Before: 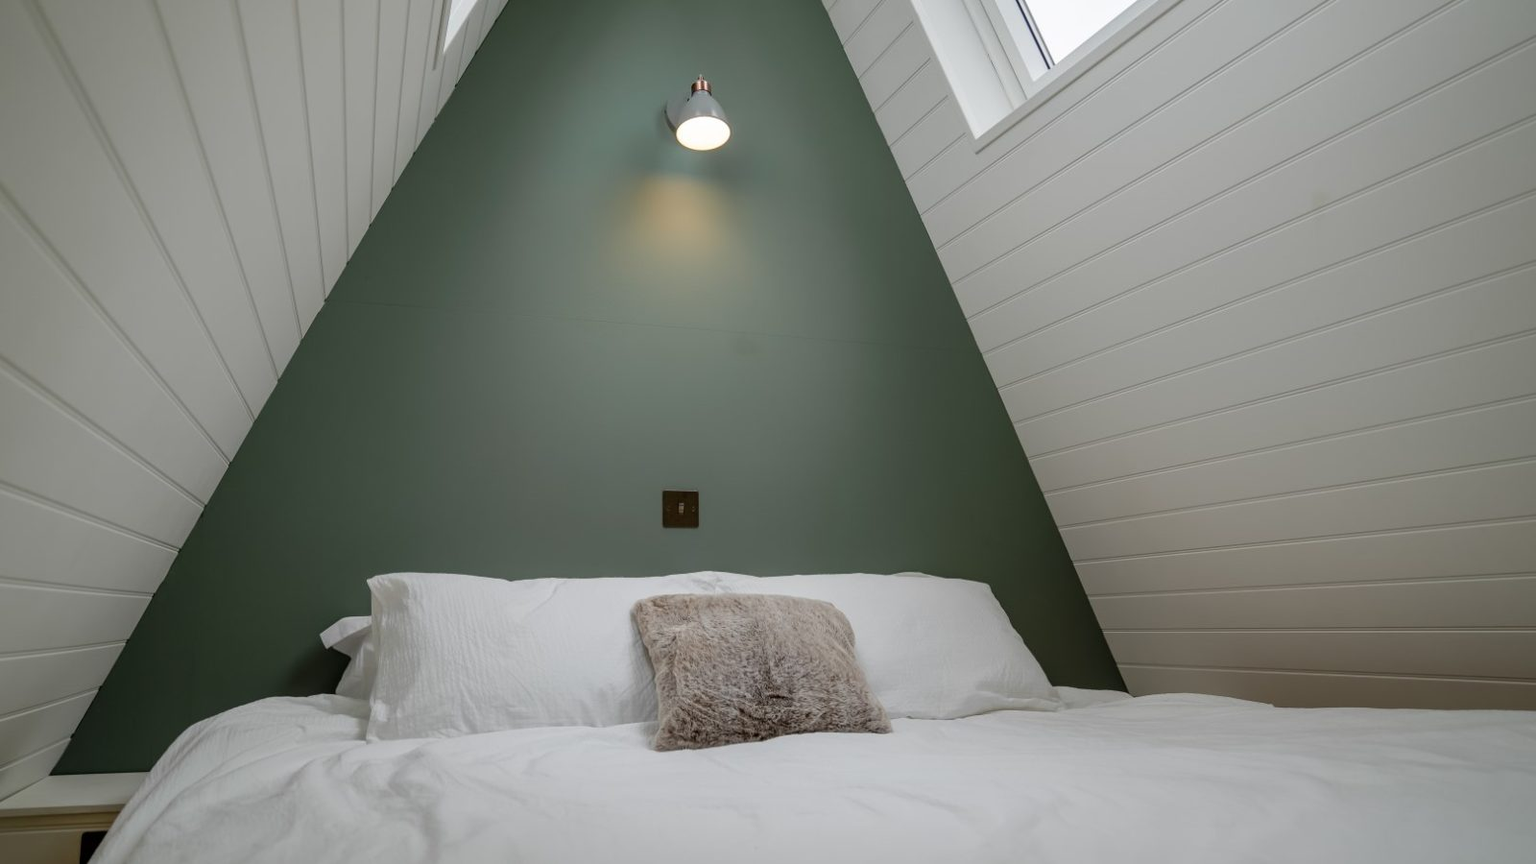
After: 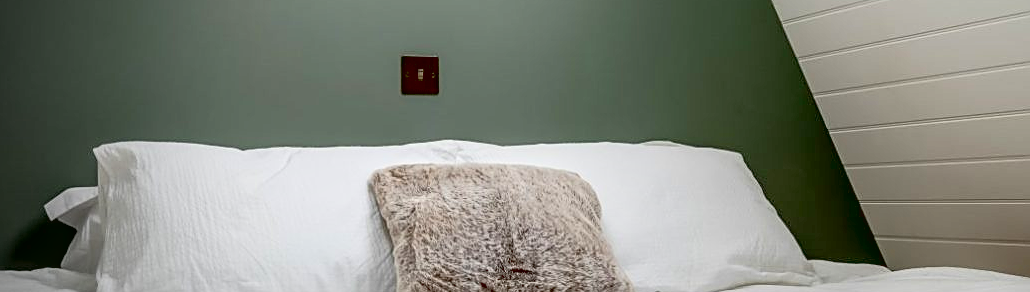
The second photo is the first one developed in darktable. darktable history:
crop: left 18.1%, top 50.659%, right 17.497%, bottom 16.789%
tone curve: curves: ch0 [(0.003, 0.029) (0.188, 0.252) (0.46, 0.56) (0.608, 0.748) (0.871, 0.955) (1, 1)]; ch1 [(0, 0) (0.35, 0.356) (0.45, 0.453) (0.508, 0.515) (0.618, 0.634) (1, 1)]; ch2 [(0, 0) (0.456, 0.469) (0.5, 0.5) (0.634, 0.625) (1, 1)], color space Lab, linked channels, preserve colors none
tone equalizer: mask exposure compensation -0.486 EV
exposure: black level correction 0.012, compensate exposure bias true, compensate highlight preservation false
vignetting: center (0.218, -0.243)
sharpen: on, module defaults
local contrast: on, module defaults
